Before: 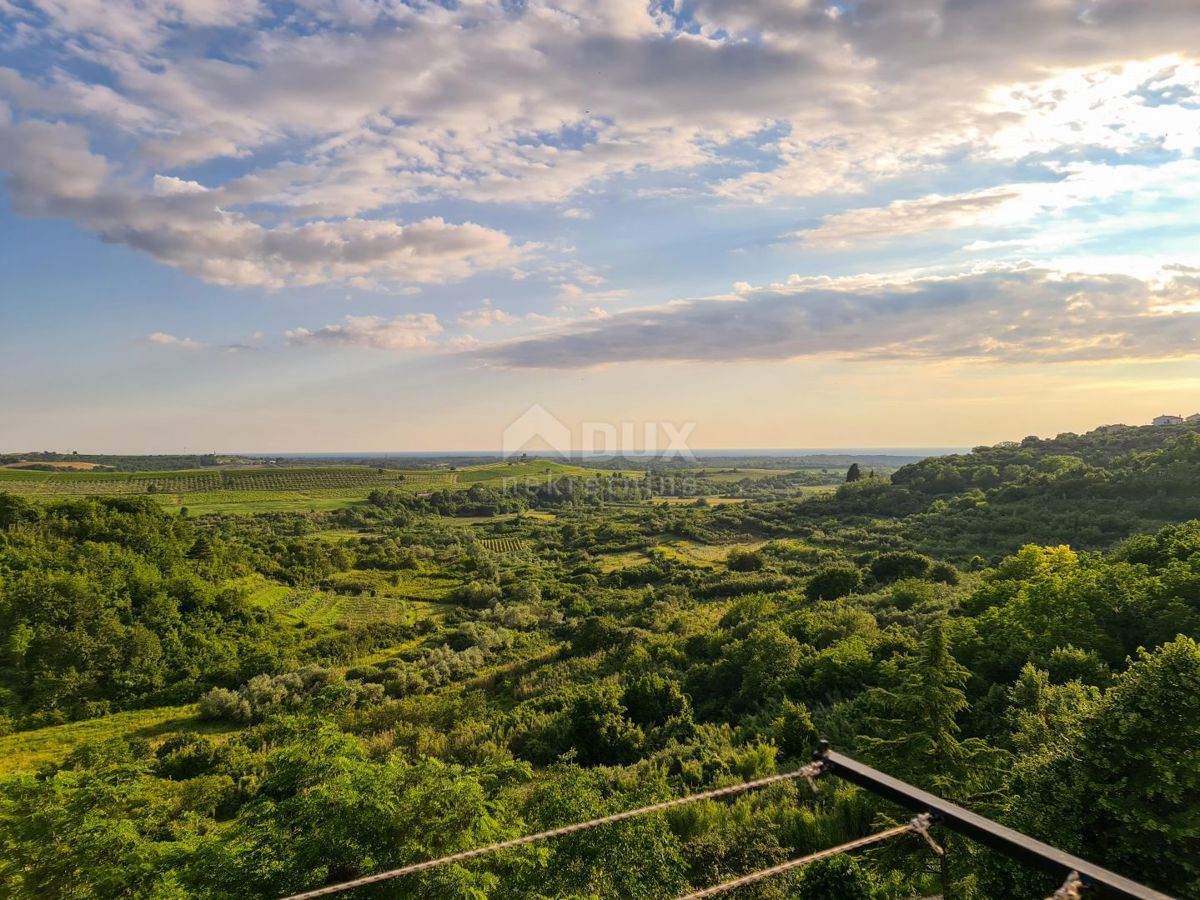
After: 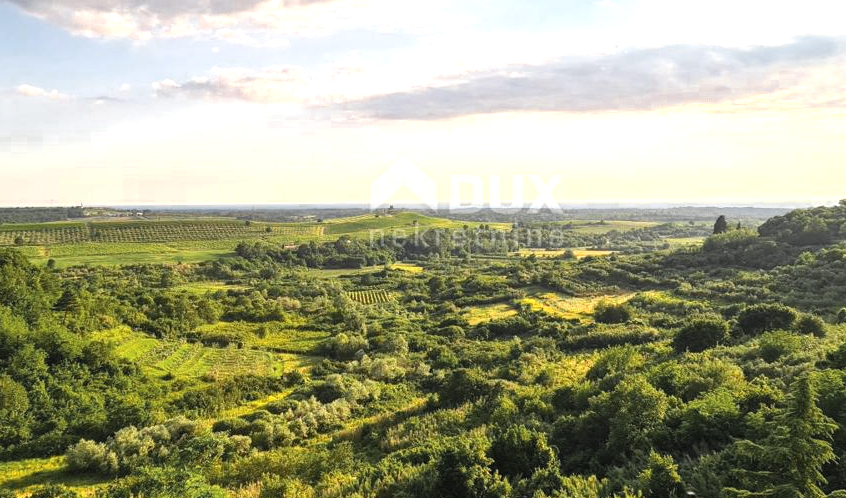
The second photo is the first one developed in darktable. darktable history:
crop: left 11.123%, top 27.61%, right 18.3%, bottom 17.034%
exposure: black level correction 0, exposure 1.1 EV, compensate exposure bias true, compensate highlight preservation false
color zones: curves: ch0 [(0.035, 0.242) (0.25, 0.5) (0.384, 0.214) (0.488, 0.255) (0.75, 0.5)]; ch1 [(0.063, 0.379) (0.25, 0.5) (0.354, 0.201) (0.489, 0.085) (0.729, 0.271)]; ch2 [(0.25, 0.5) (0.38, 0.517) (0.442, 0.51) (0.735, 0.456)]
